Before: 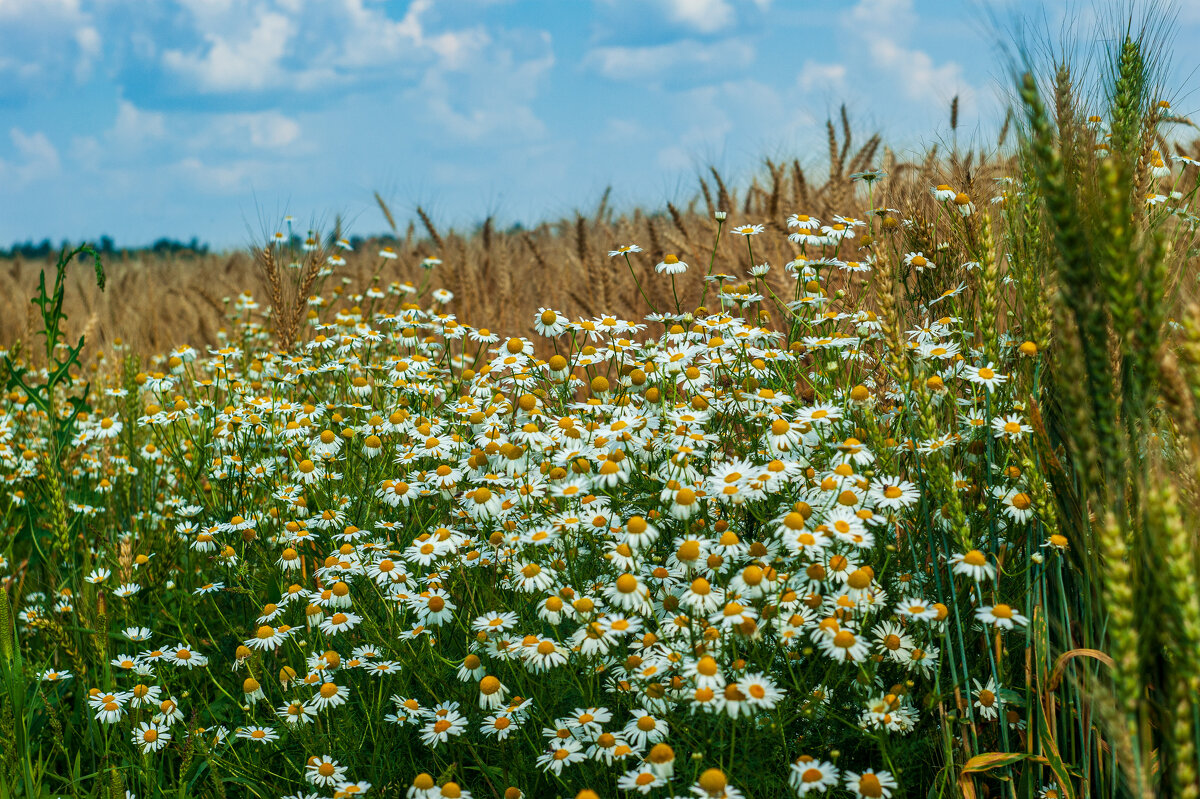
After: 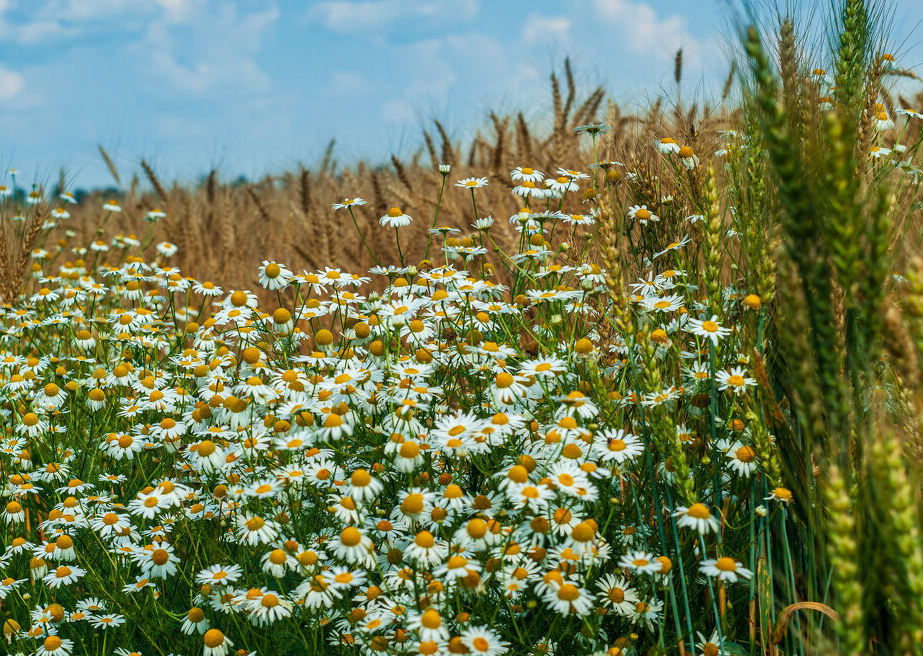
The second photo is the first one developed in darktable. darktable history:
crop: left 23.012%, top 5.923%, bottom 11.862%
